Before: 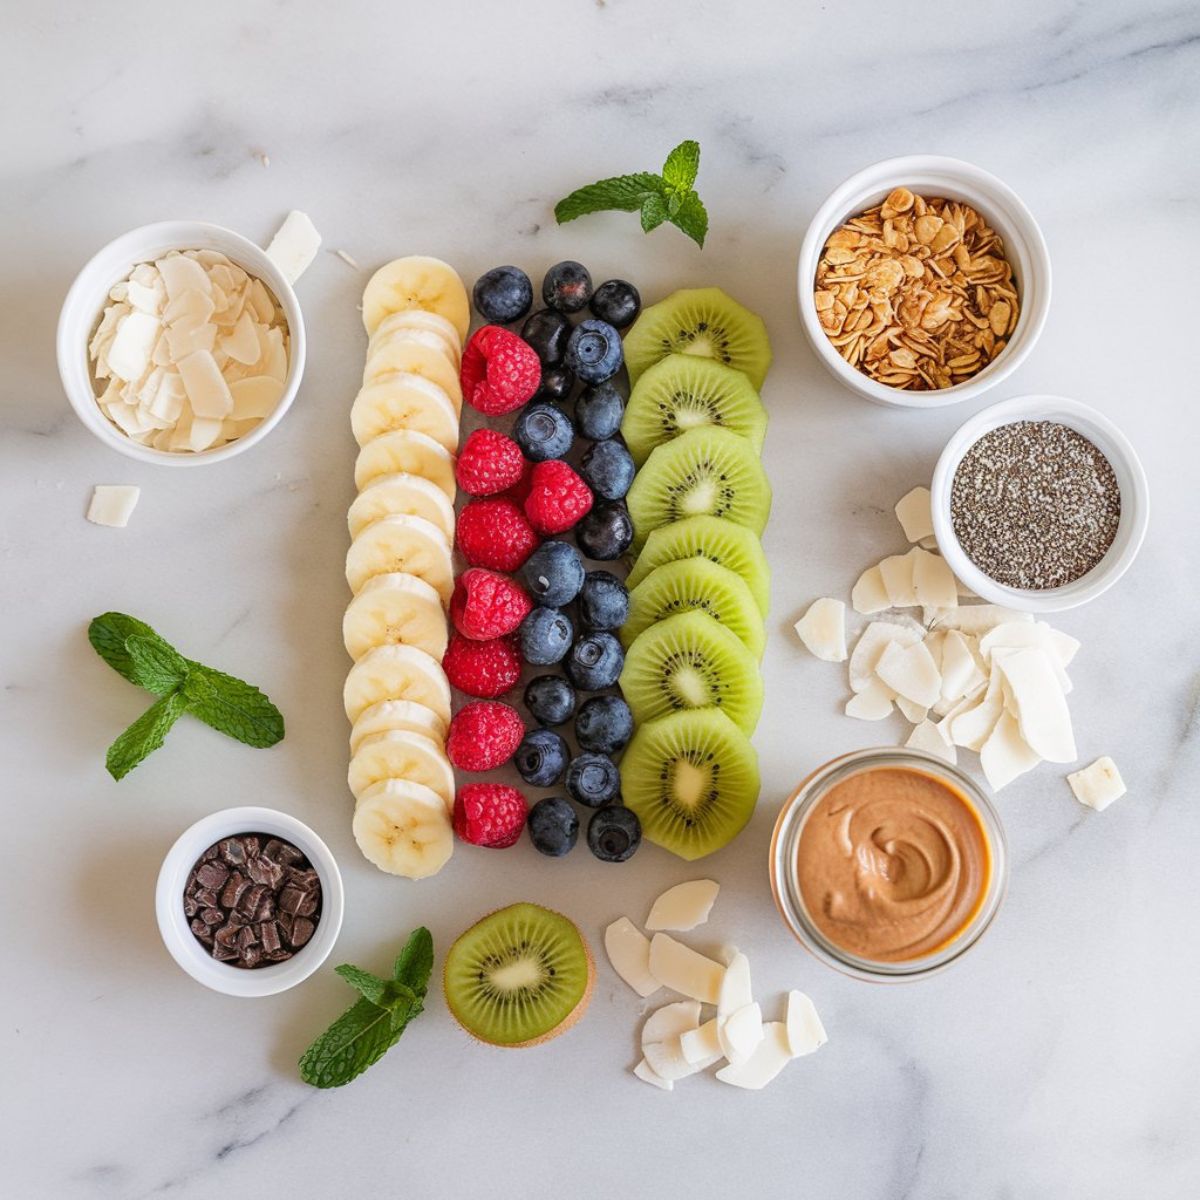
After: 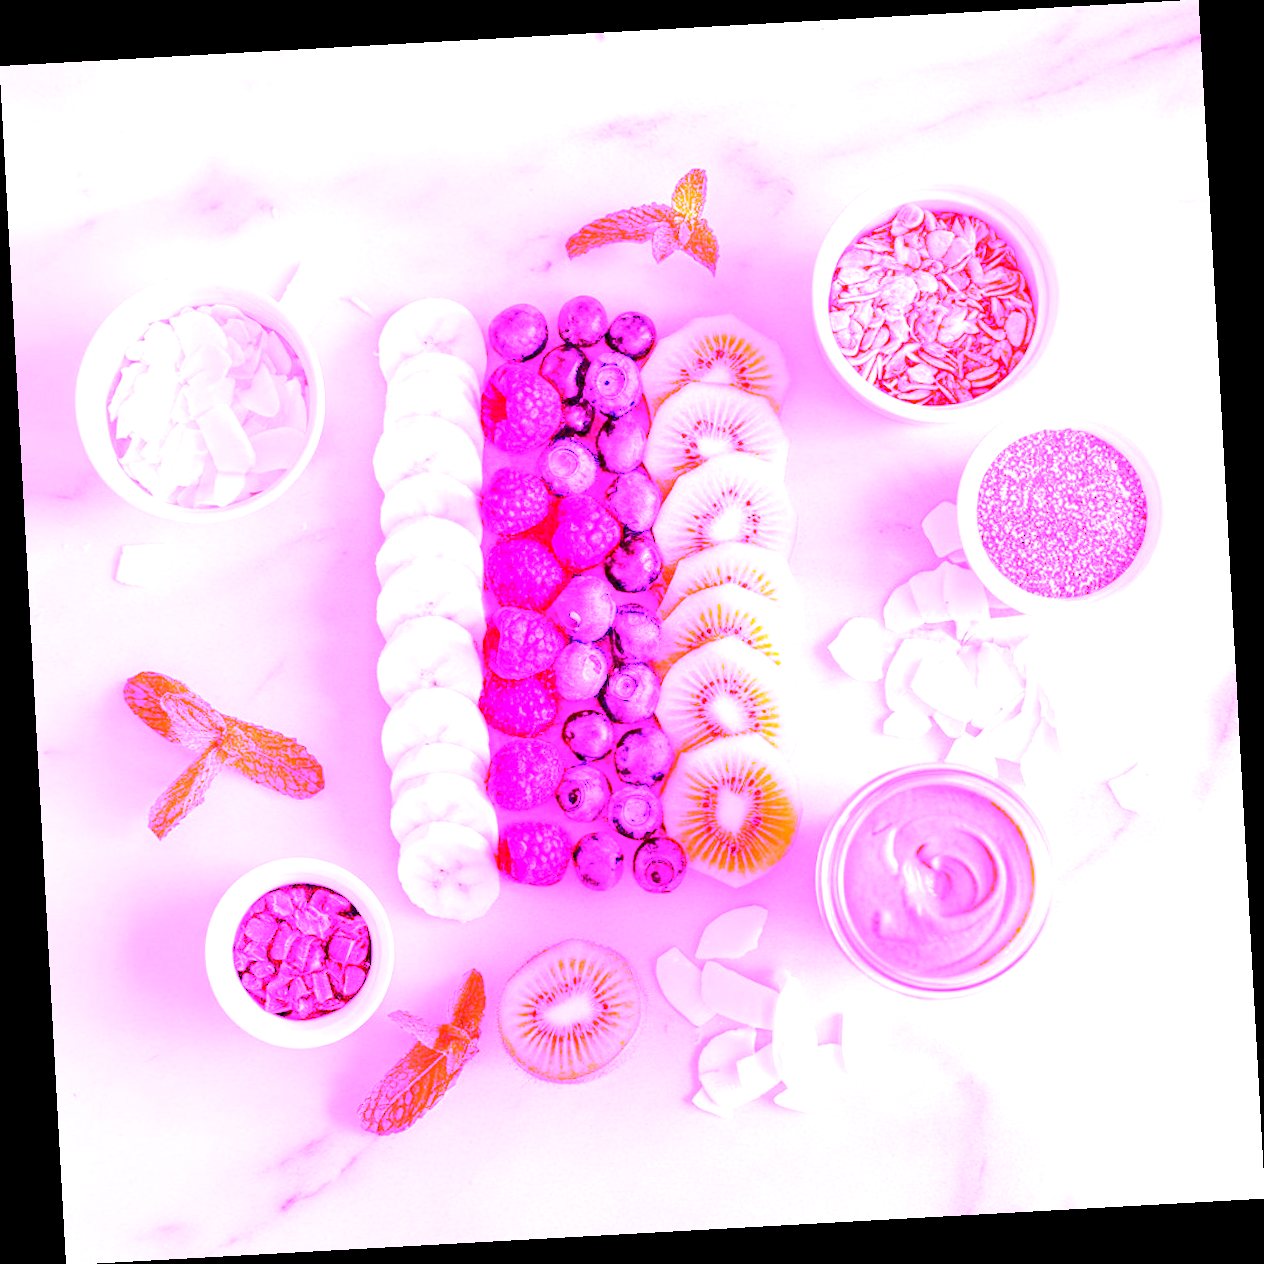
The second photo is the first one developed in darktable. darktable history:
exposure: black level correction 0.003, exposure 0.383 EV, compensate highlight preservation false
tone equalizer: -8 EV -0.001 EV, -7 EV 0.001 EV, -6 EV -0.002 EV, -5 EV -0.003 EV, -4 EV -0.062 EV, -3 EV -0.222 EV, -2 EV -0.267 EV, -1 EV 0.105 EV, +0 EV 0.303 EV
rotate and perspective: rotation -3.18°, automatic cropping off
white balance: red 8, blue 8
